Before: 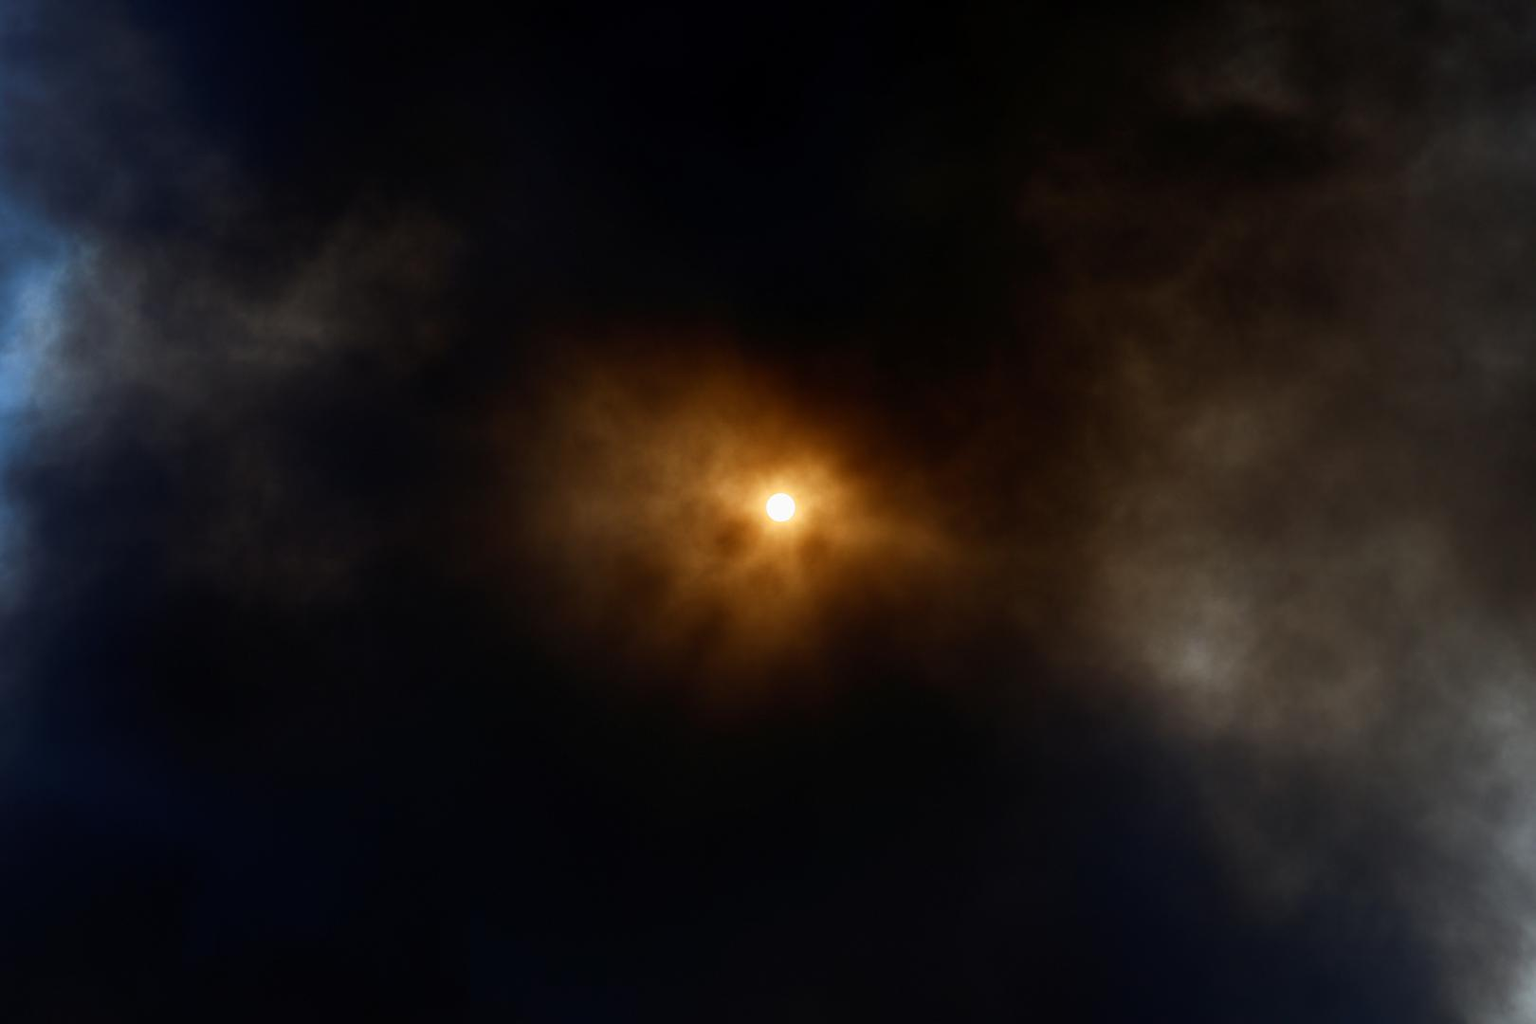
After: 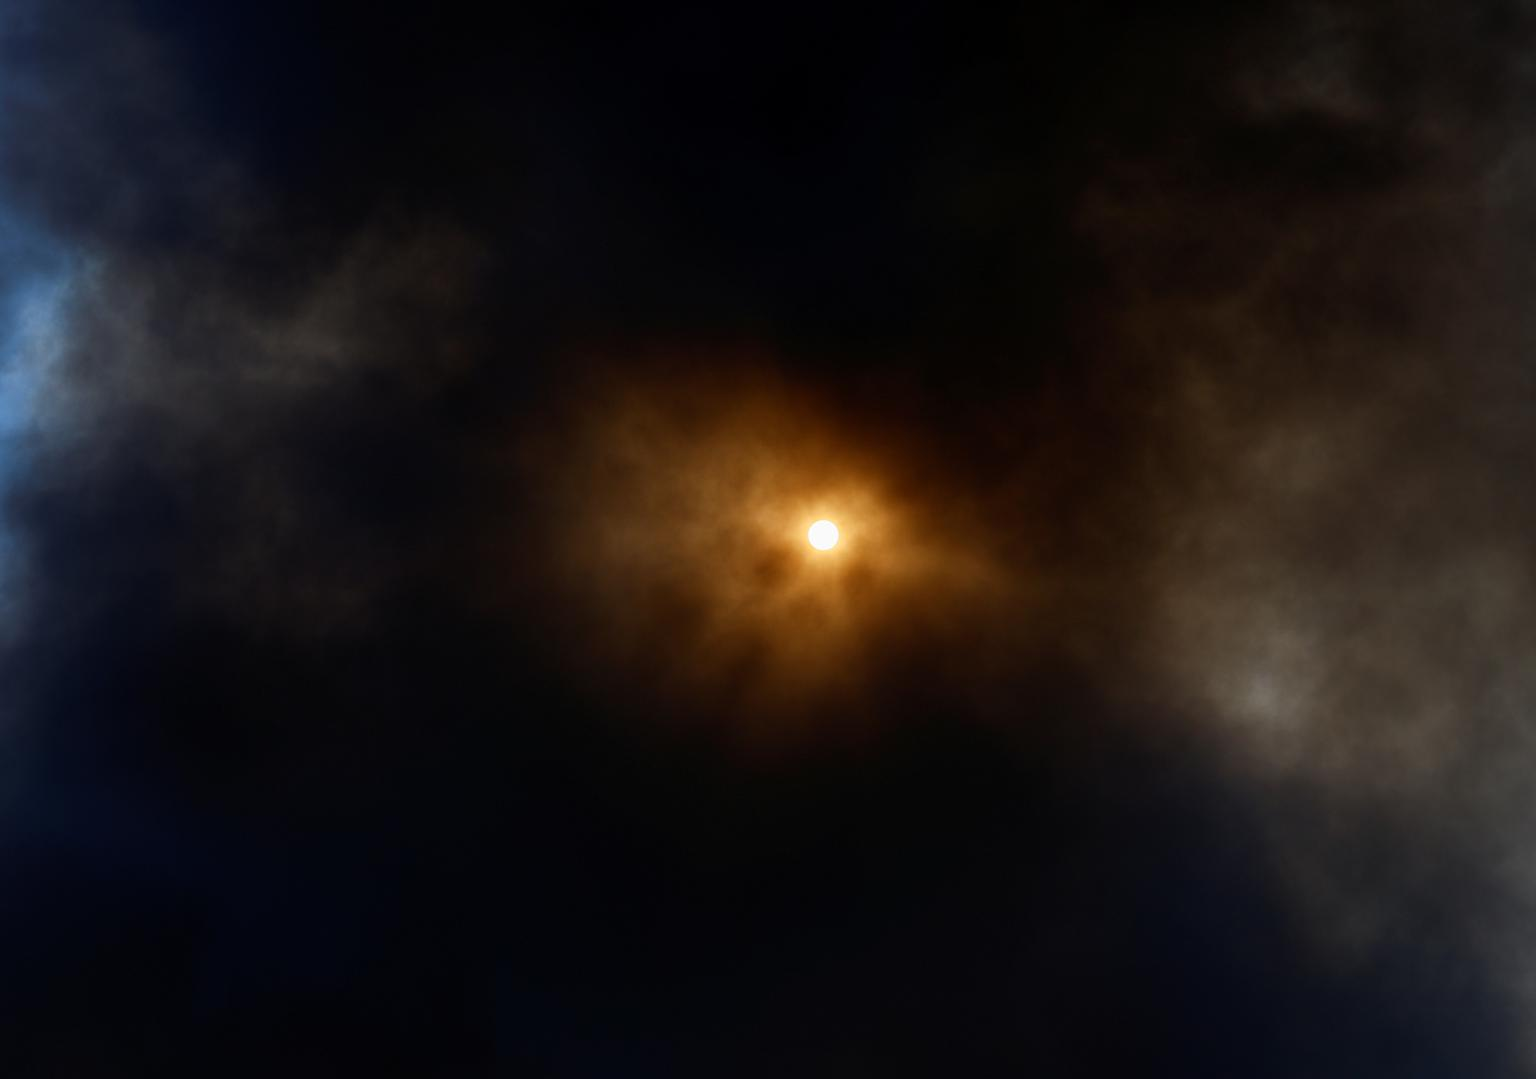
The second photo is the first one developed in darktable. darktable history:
crop and rotate: left 0%, right 5.169%
